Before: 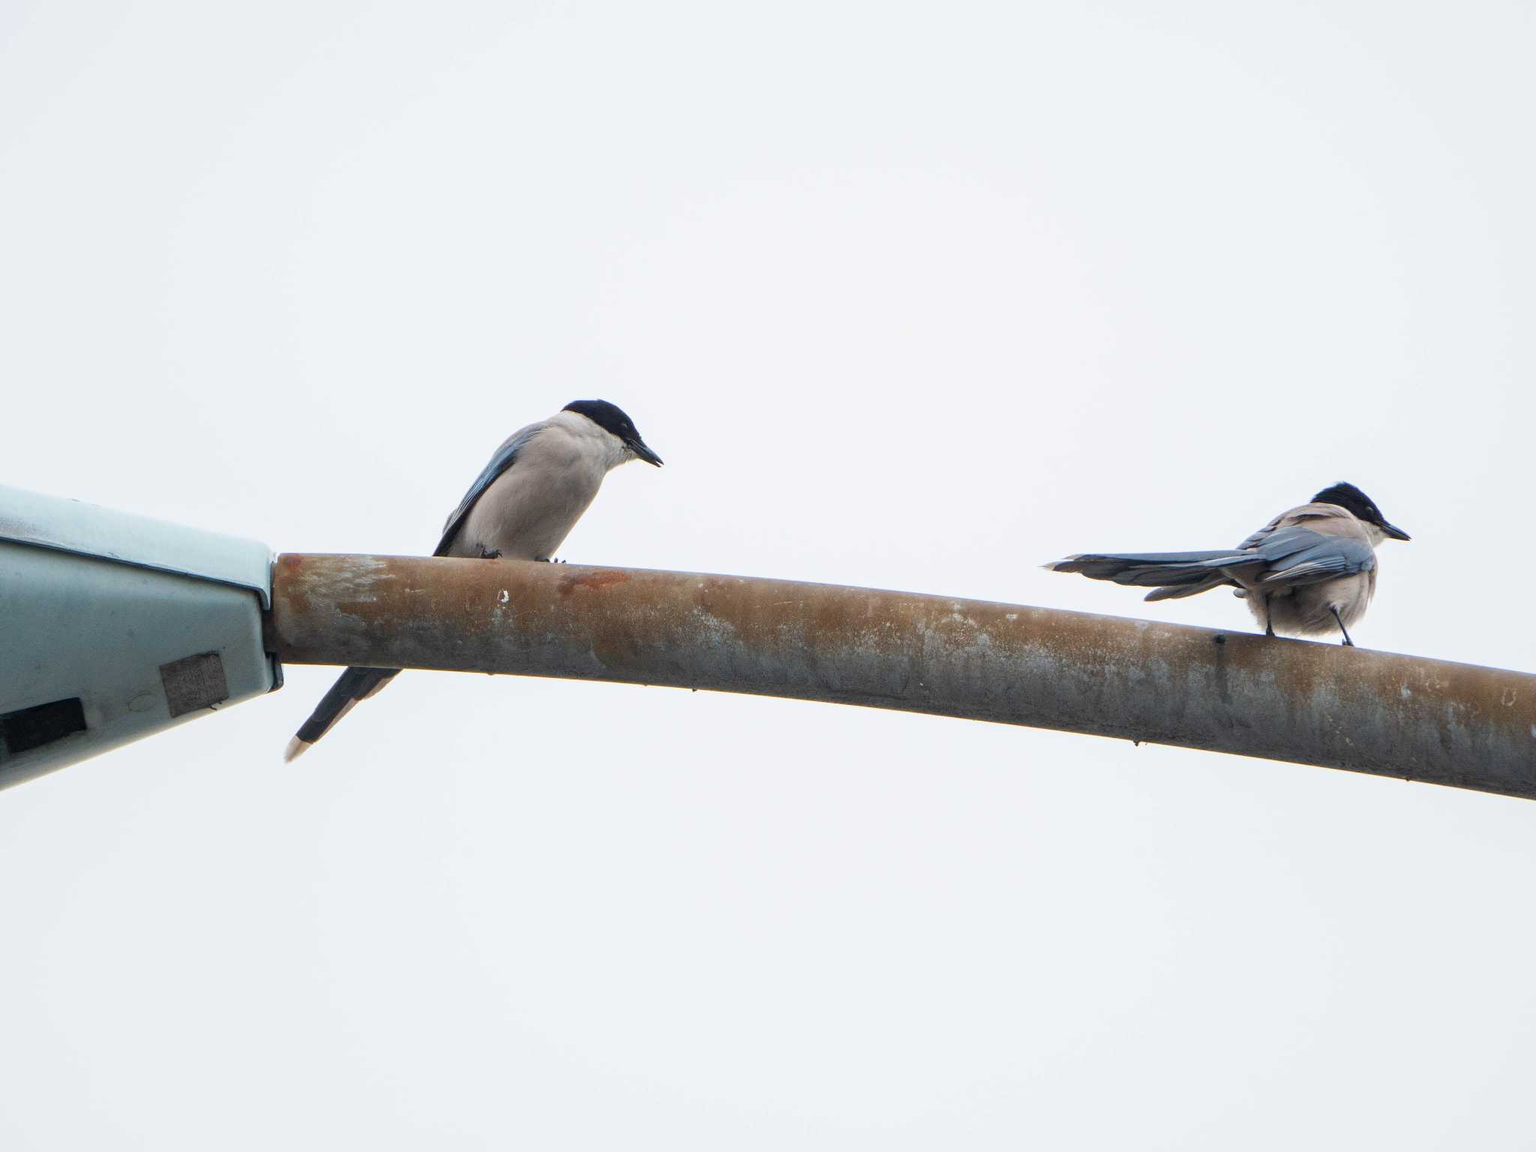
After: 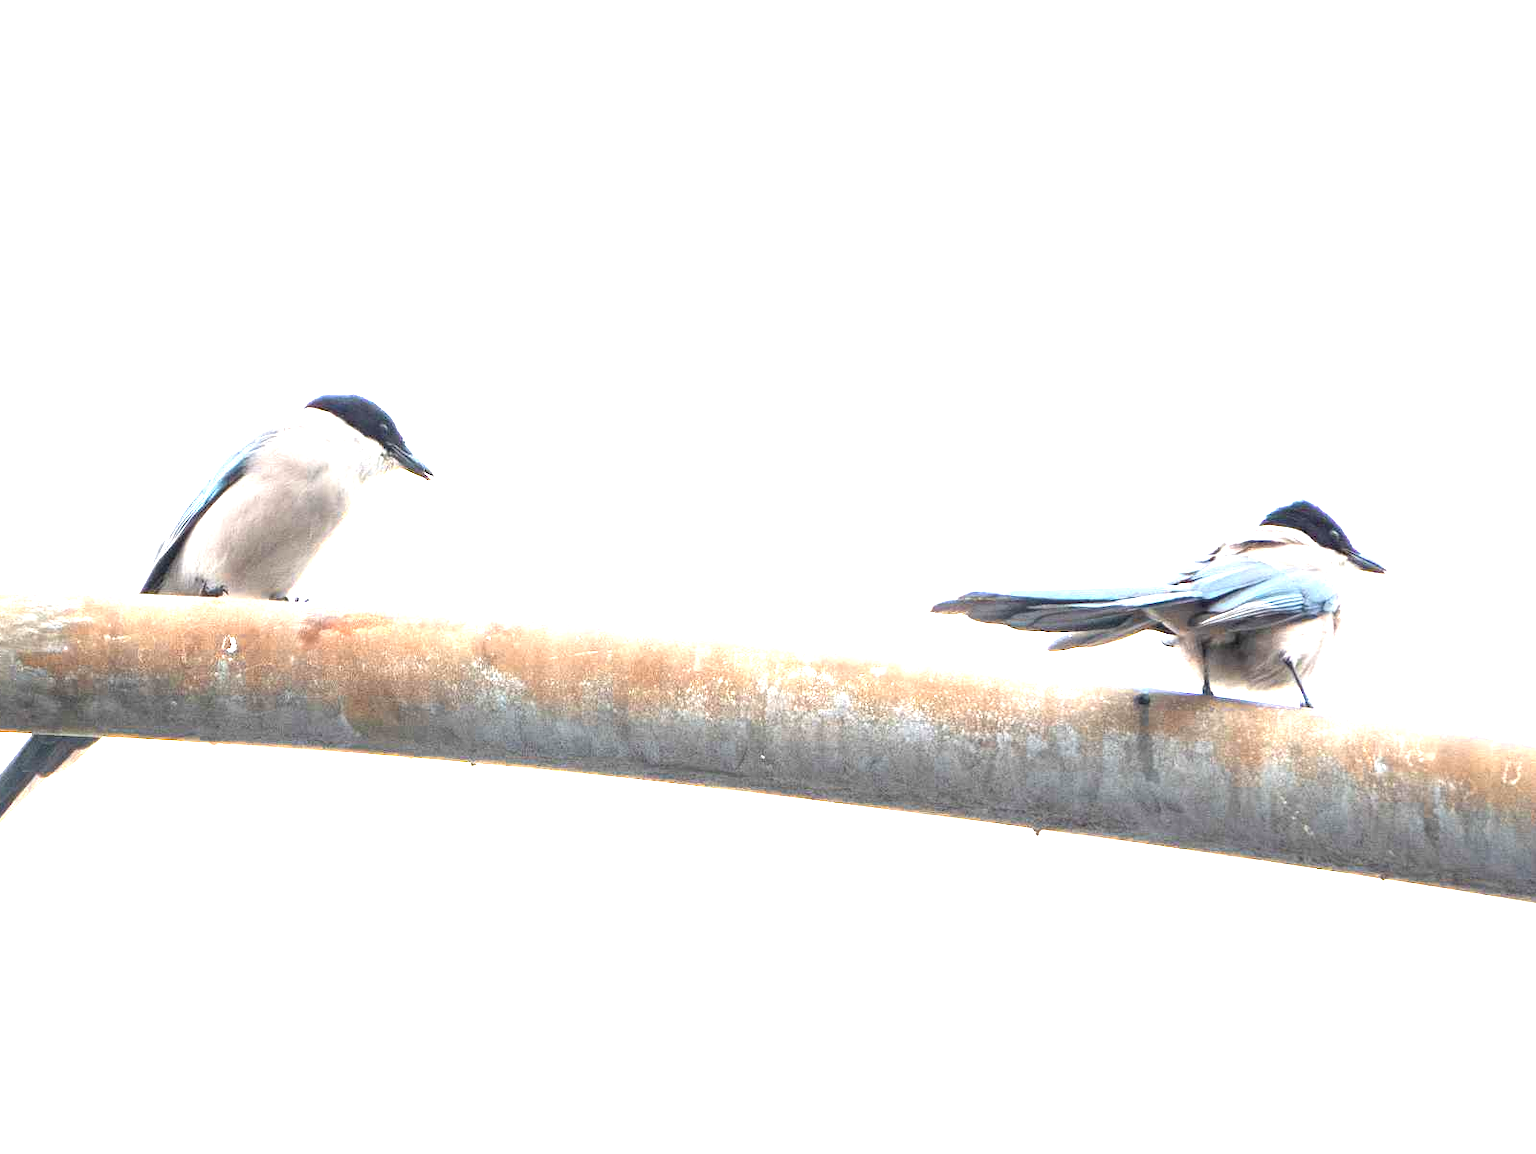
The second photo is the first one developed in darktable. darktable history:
crop and rotate: left 21.058%, top 7.937%, right 0.476%, bottom 13.441%
exposure: black level correction 0.001, exposure 1.828 EV, compensate highlight preservation false
color zones: curves: ch0 [(0.018, 0.548) (0.197, 0.654) (0.425, 0.447) (0.605, 0.658) (0.732, 0.579)]; ch1 [(0.105, 0.531) (0.224, 0.531) (0.386, 0.39) (0.618, 0.456) (0.732, 0.456) (0.956, 0.421)]; ch2 [(0.039, 0.583) (0.215, 0.465) (0.399, 0.544) (0.465, 0.548) (0.614, 0.447) (0.724, 0.43) (0.882, 0.623) (0.956, 0.632)]
